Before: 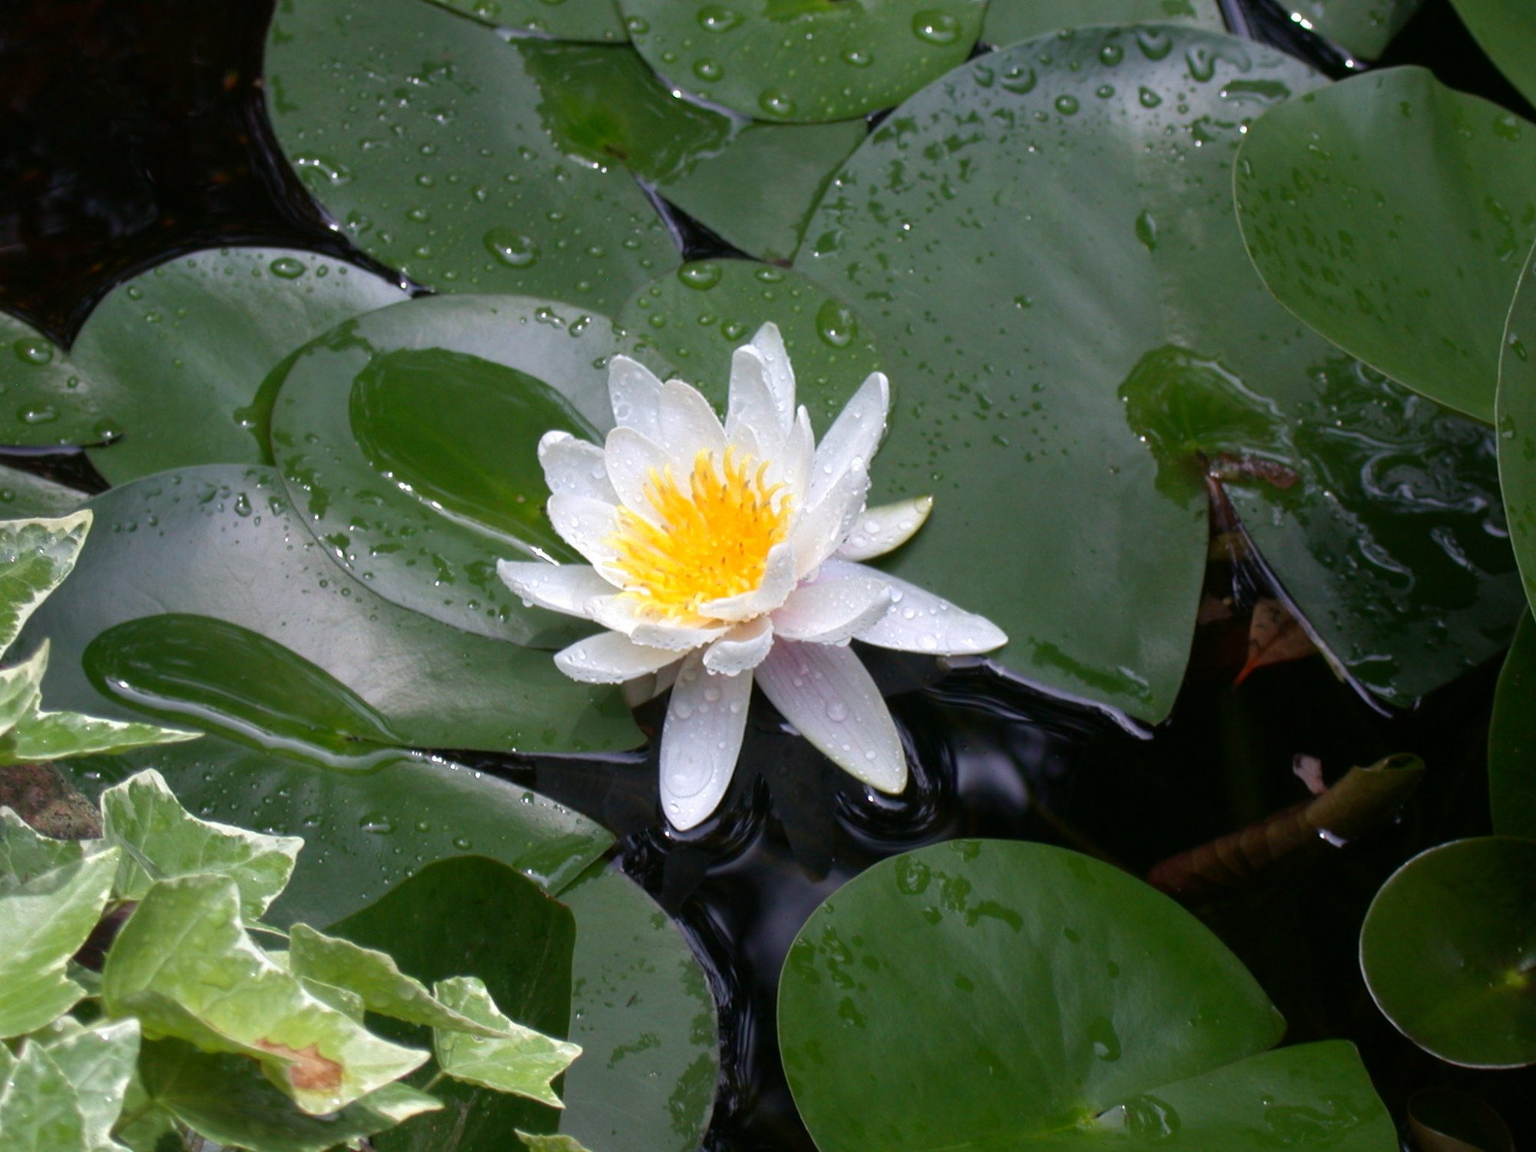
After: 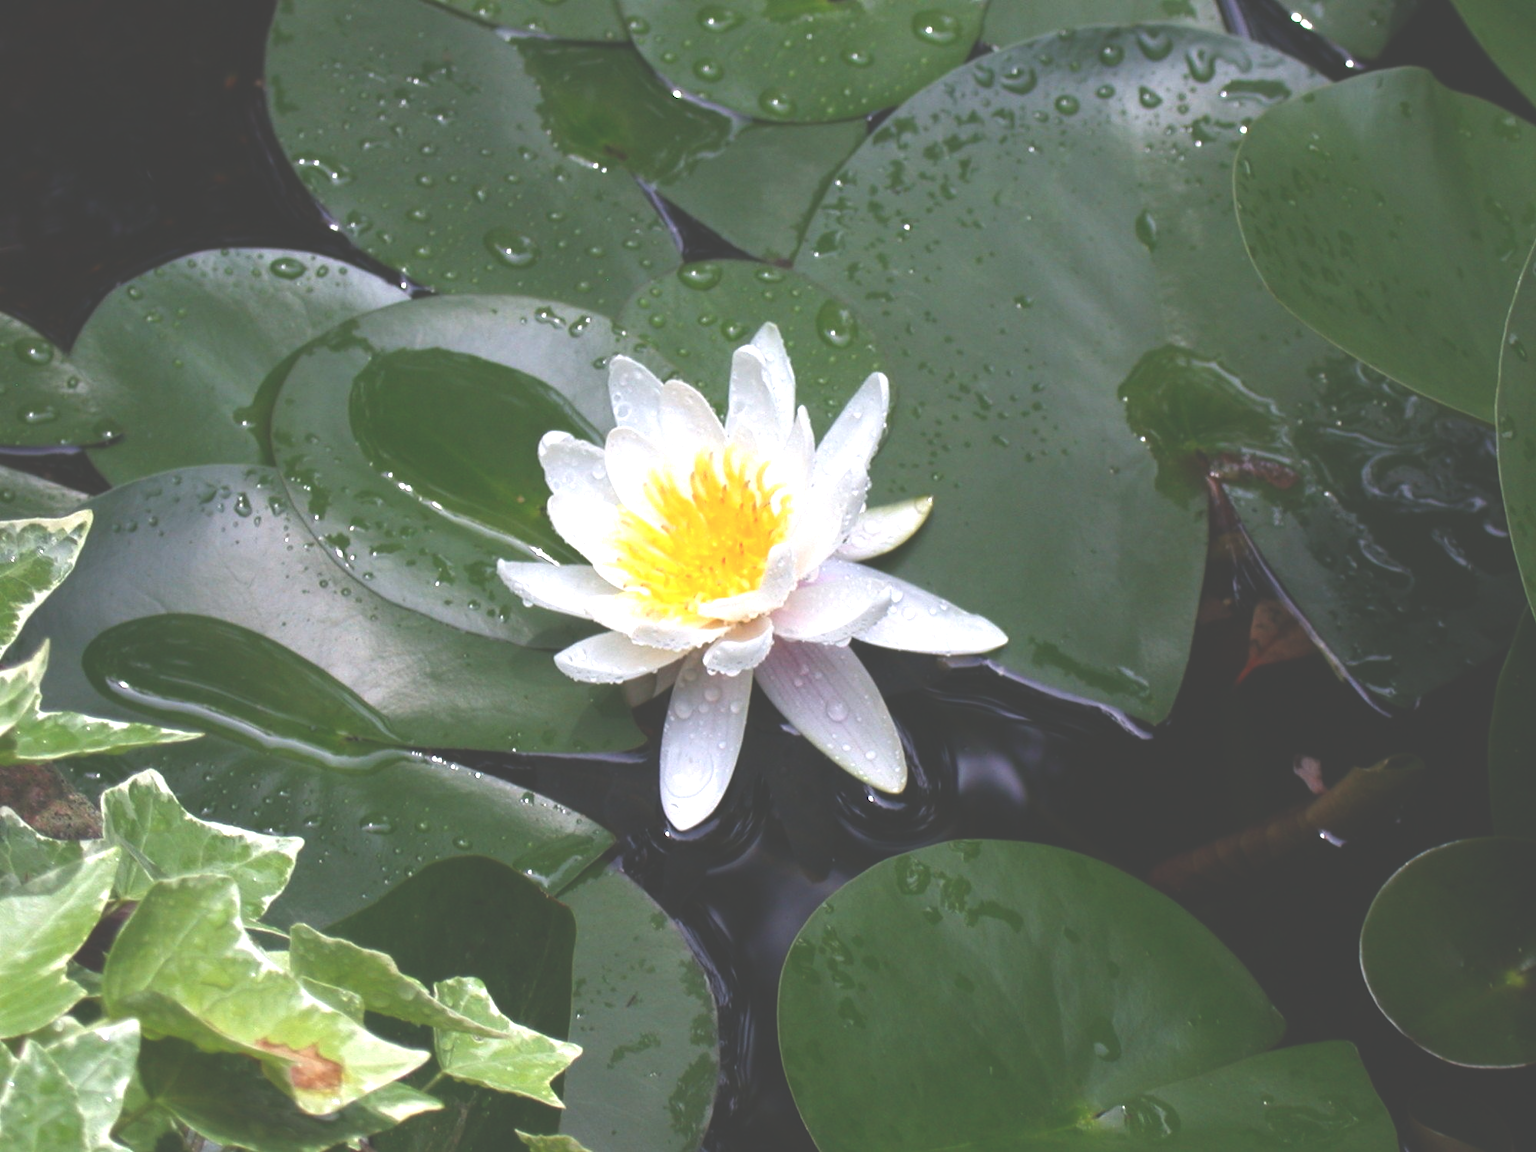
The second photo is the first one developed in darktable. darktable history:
contrast brightness saturation: contrast 0.07, brightness -0.14, saturation 0.11
exposure: black level correction -0.071, exposure 0.5 EV, compensate highlight preservation false
